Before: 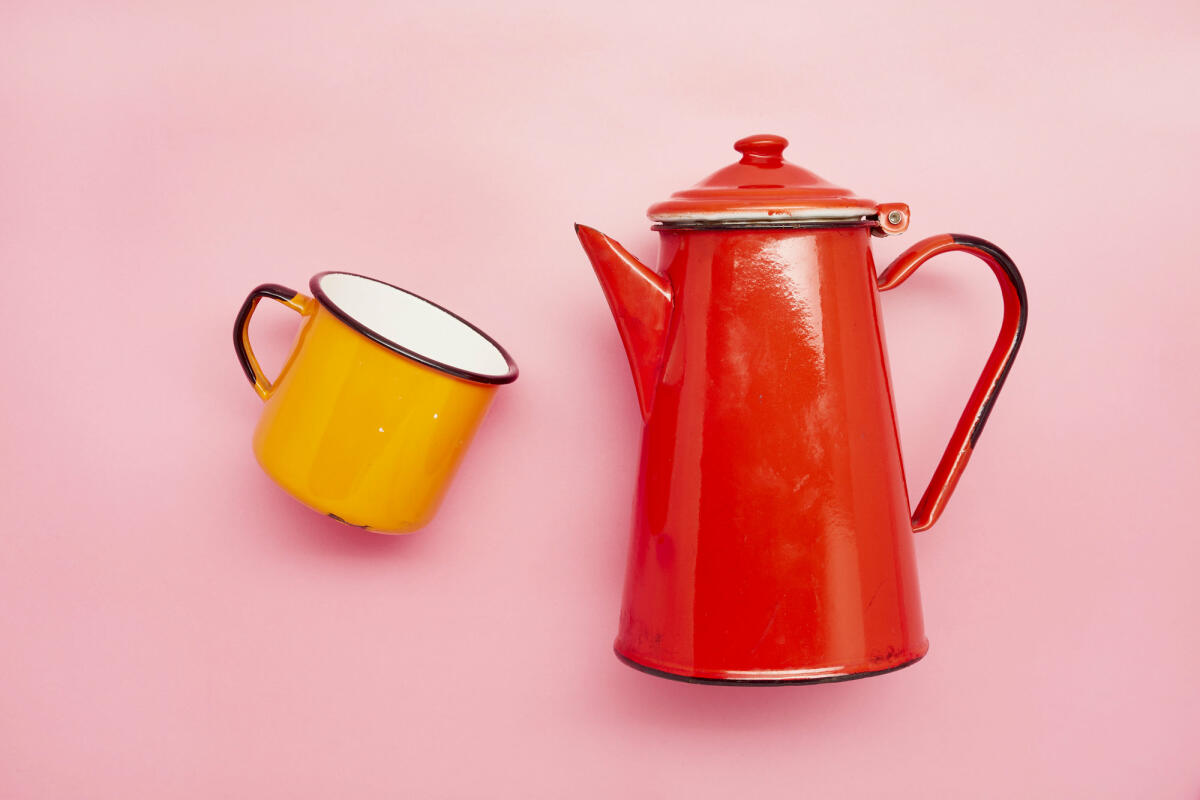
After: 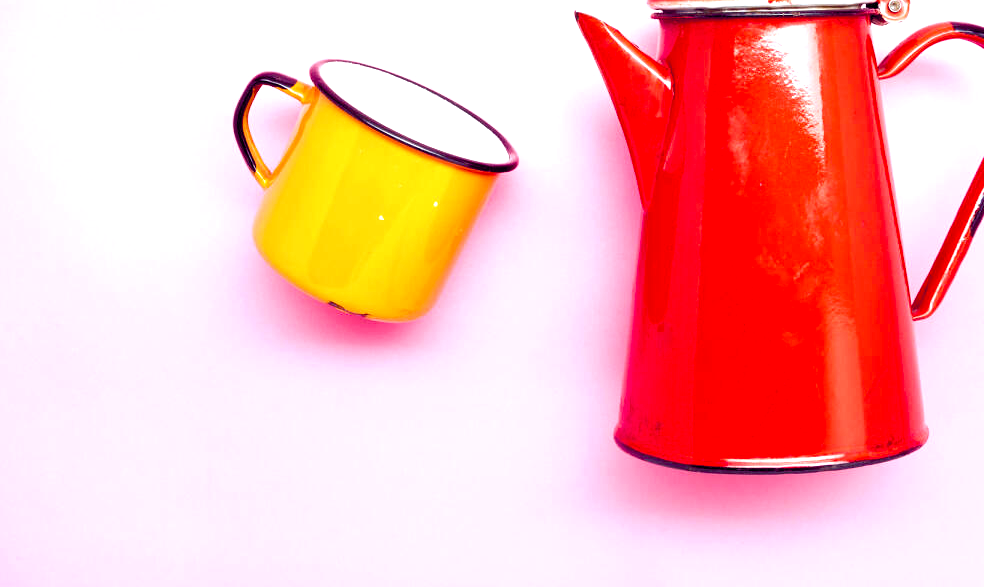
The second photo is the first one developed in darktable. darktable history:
color balance rgb: shadows lift › luminance -41.13%, shadows lift › chroma 14.13%, shadows lift › hue 260°, power › luminance -3.76%, power › chroma 0.56%, power › hue 40.37°, highlights gain › luminance 16.81%, highlights gain › chroma 2.94%, highlights gain › hue 260°, global offset › luminance -0.29%, global offset › chroma 0.31%, global offset › hue 260°, perceptual saturation grading › global saturation 20%, perceptual saturation grading › highlights -13.92%, perceptual saturation grading › shadows 50%
crop: top 26.531%, right 17.959%
exposure: exposure 0.74 EV, compensate highlight preservation false
color balance: lift [1, 1.015, 1.004, 0.985], gamma [1, 0.958, 0.971, 1.042], gain [1, 0.956, 0.977, 1.044]
